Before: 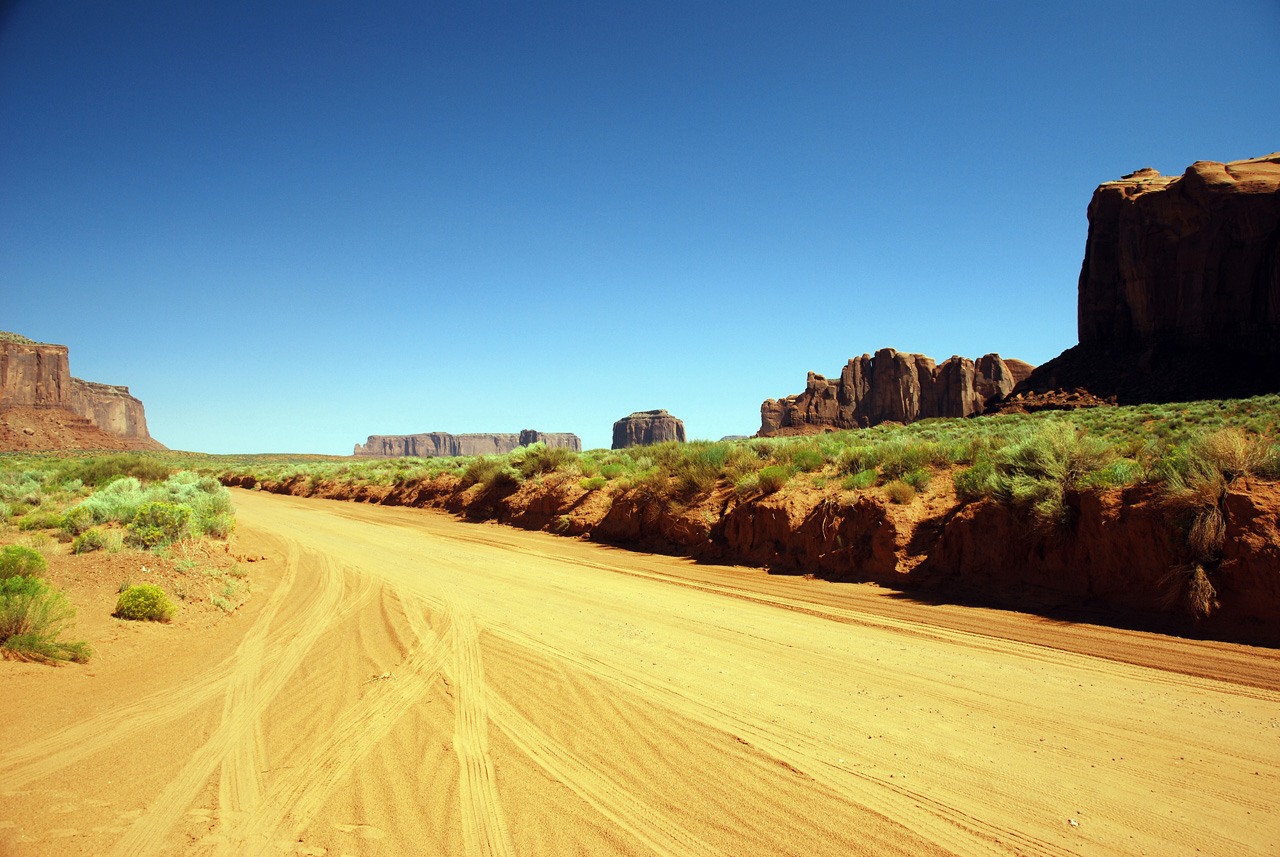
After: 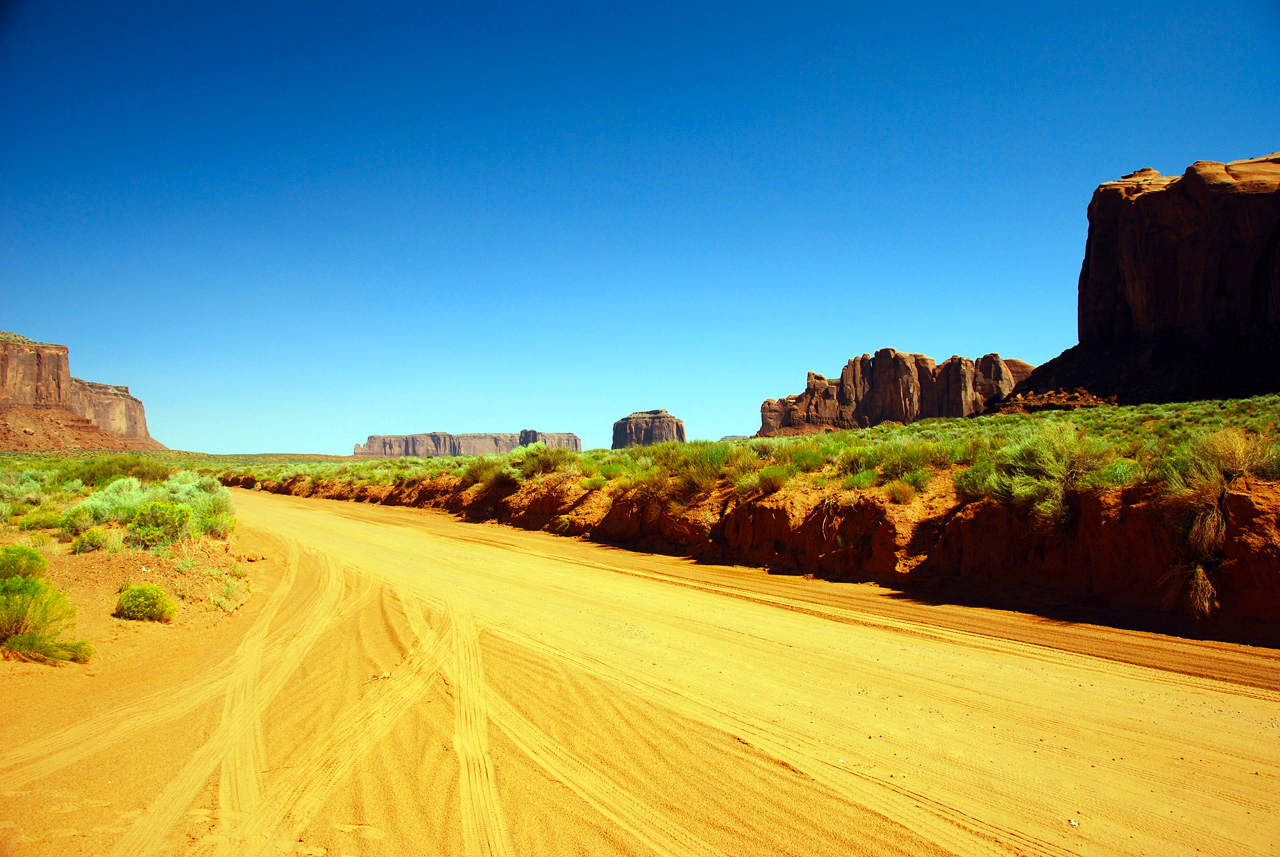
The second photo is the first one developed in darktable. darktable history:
contrast brightness saturation: contrast 0.085, saturation 0.283
